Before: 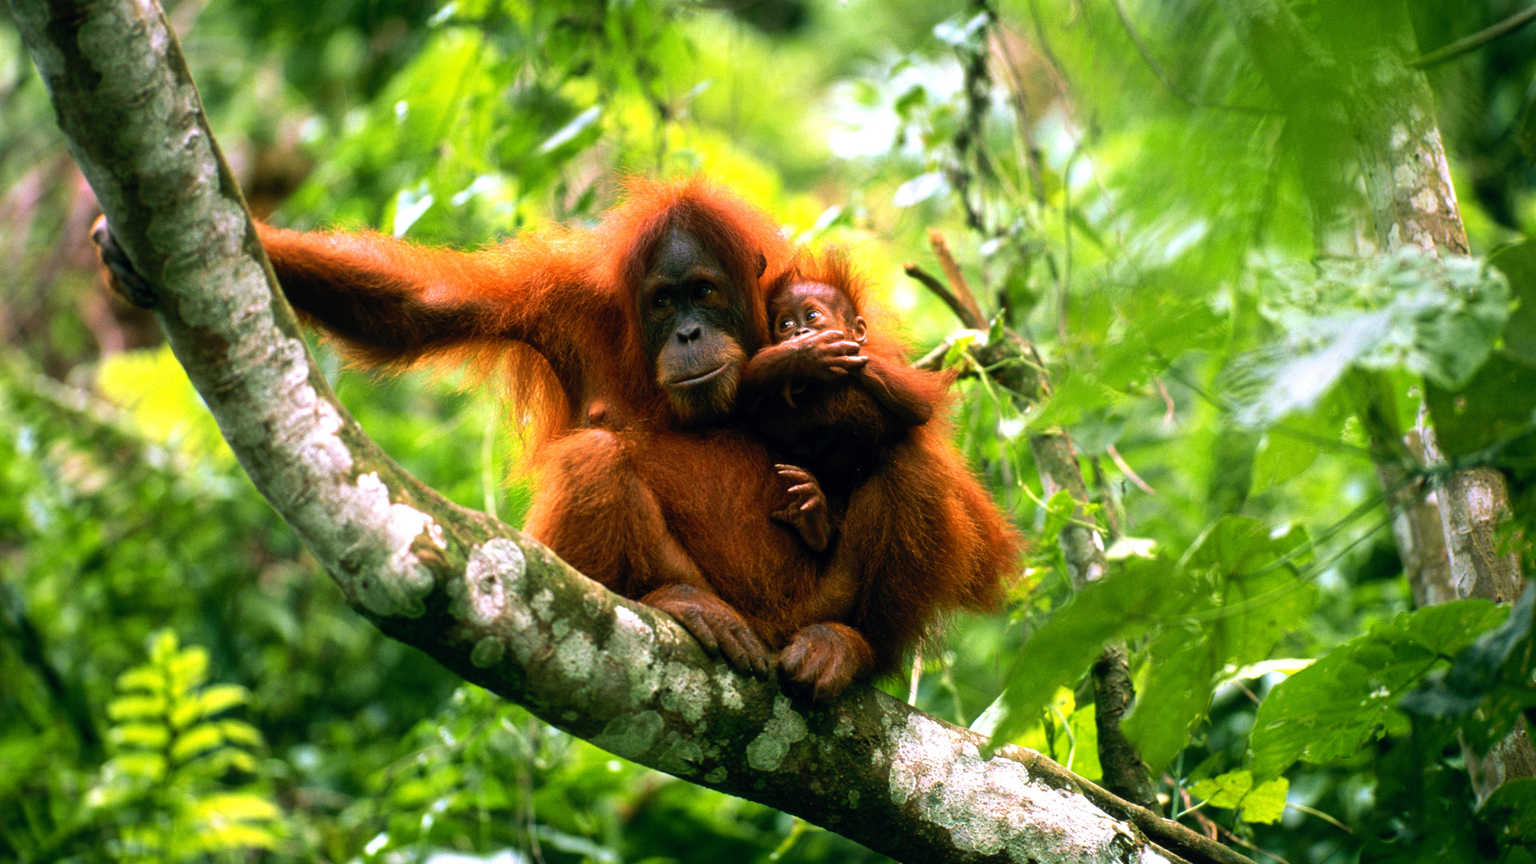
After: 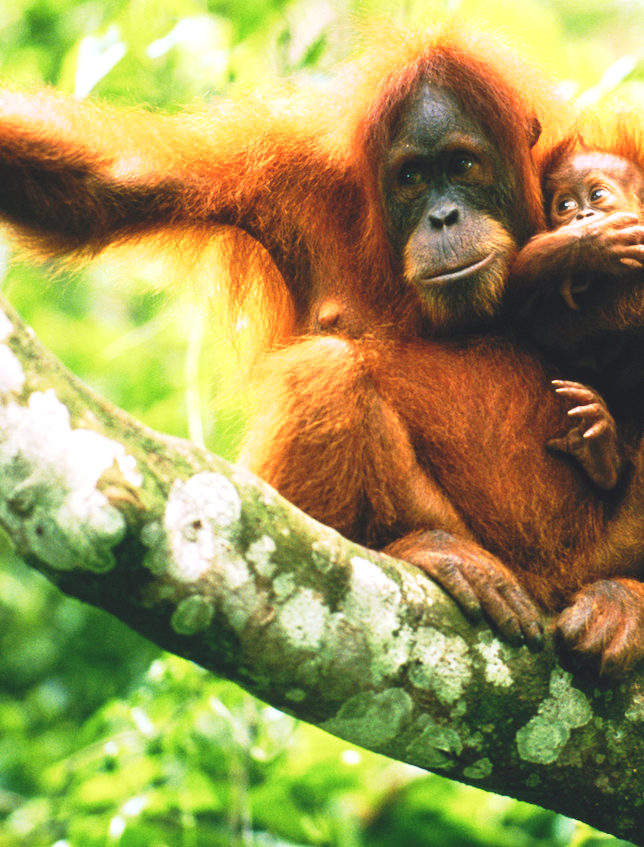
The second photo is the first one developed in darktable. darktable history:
exposure: black level correction -0.005, exposure 1.002 EV, compensate highlight preservation false
white balance: emerald 1
crop and rotate: left 21.77%, top 18.528%, right 44.676%, bottom 2.997%
base curve: curves: ch0 [(0, 0) (0.088, 0.125) (0.176, 0.251) (0.354, 0.501) (0.613, 0.749) (1, 0.877)], preserve colors none
